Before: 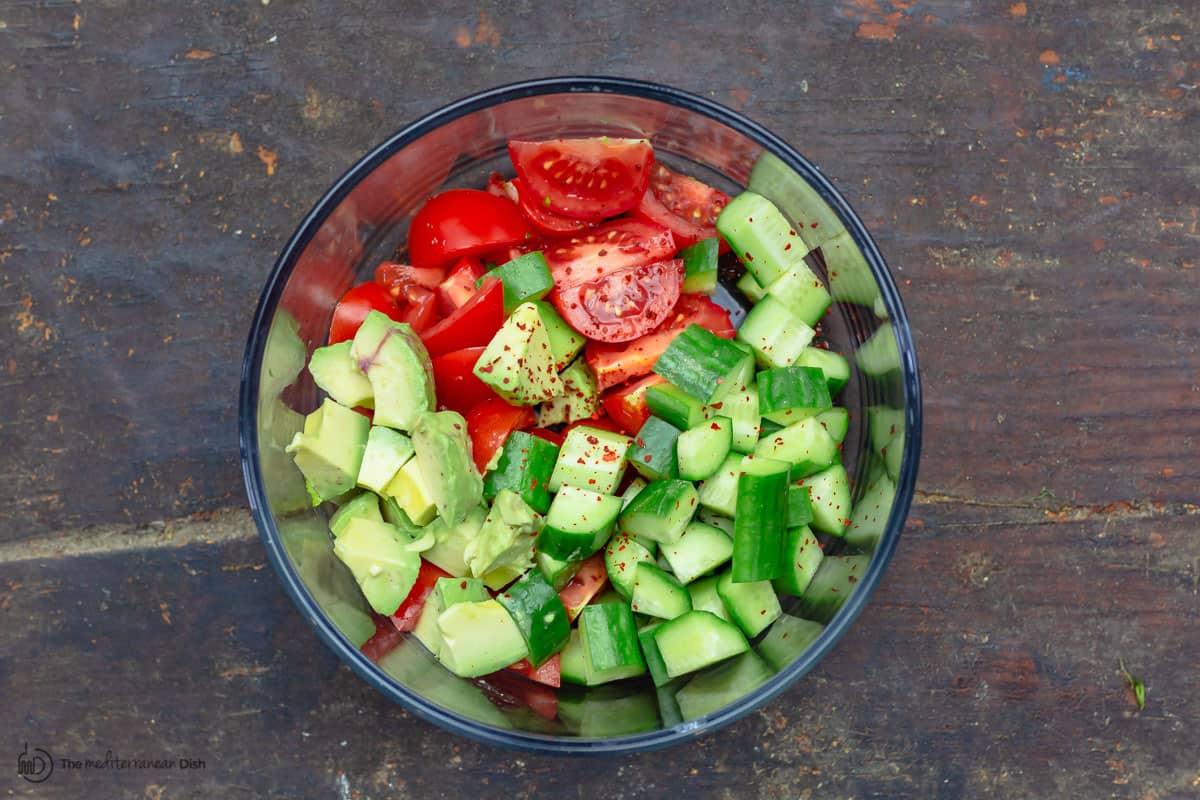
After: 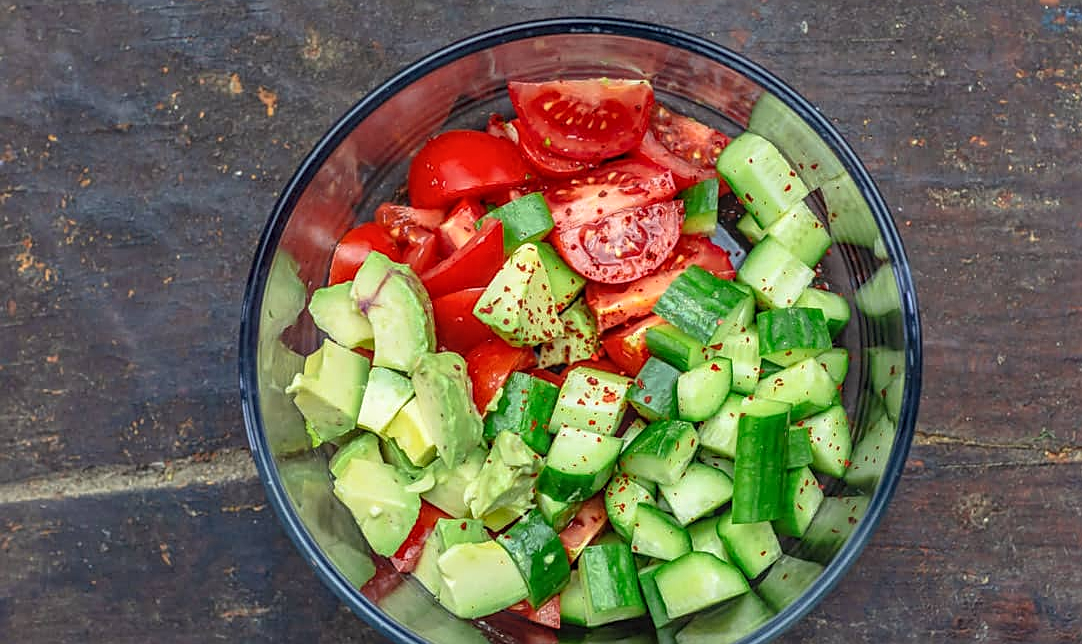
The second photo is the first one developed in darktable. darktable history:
sharpen: on, module defaults
local contrast: highlights 5%, shadows 7%, detail 133%
crop: top 7.452%, right 9.811%, bottom 11.965%
